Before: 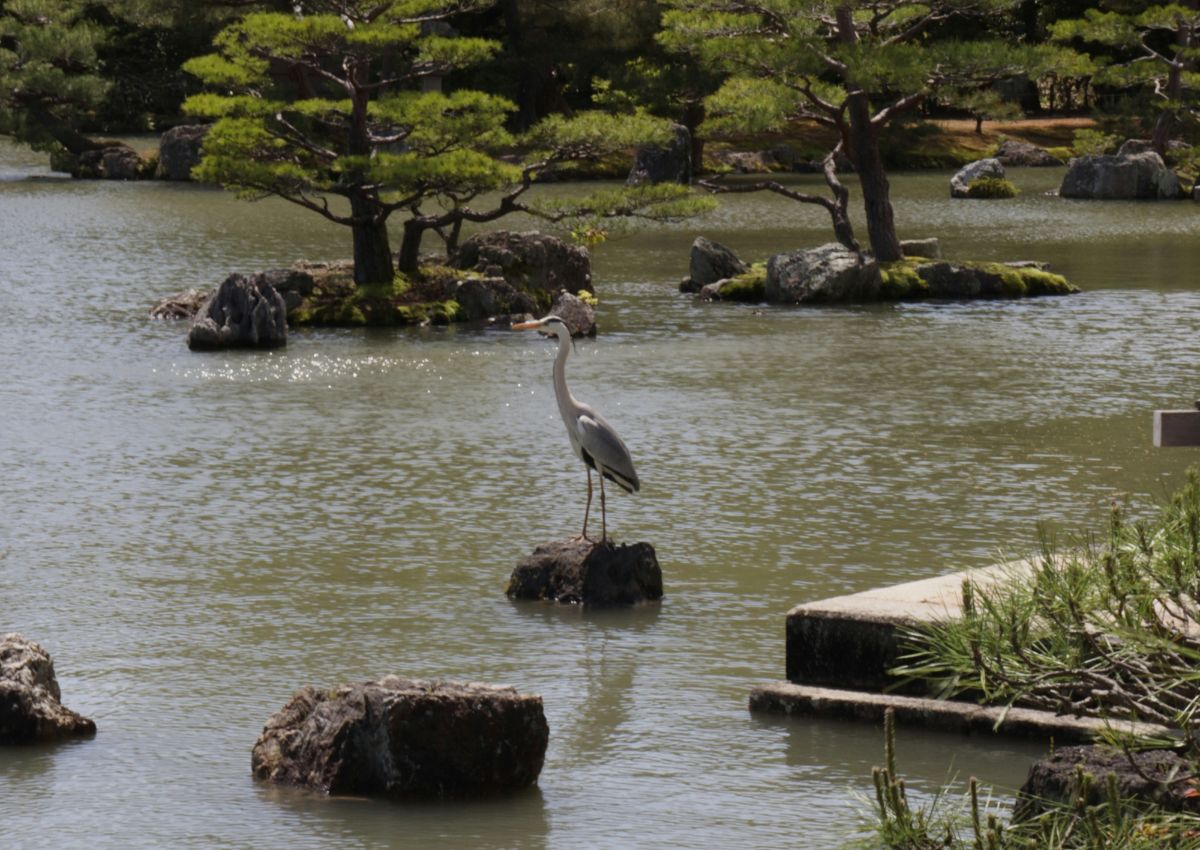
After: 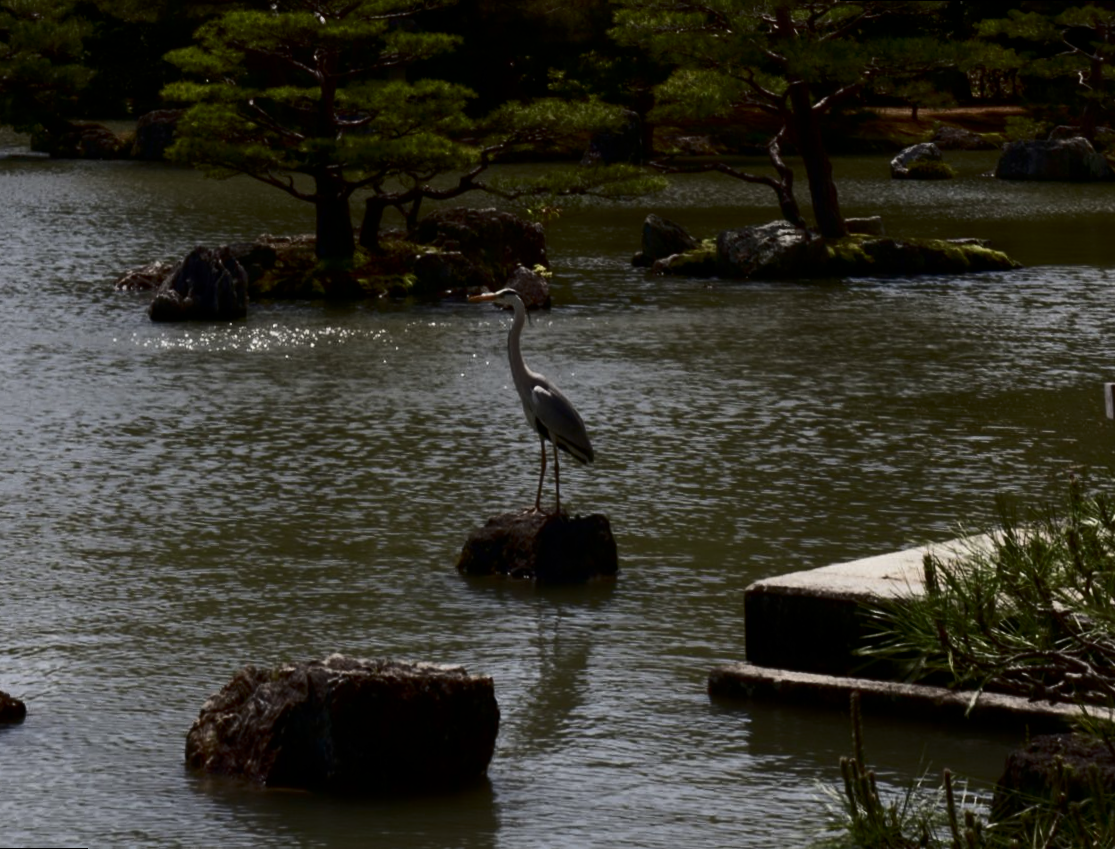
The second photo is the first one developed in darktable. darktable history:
rotate and perspective: rotation 0.215°, lens shift (vertical) -0.139, crop left 0.069, crop right 0.939, crop top 0.002, crop bottom 0.996
contrast brightness saturation: contrast 0.13, brightness -0.24, saturation 0.14
color balance rgb: perceptual saturation grading › highlights -31.88%, perceptual saturation grading › mid-tones 5.8%, perceptual saturation grading › shadows 18.12%, perceptual brilliance grading › highlights 3.62%, perceptual brilliance grading › mid-tones -18.12%, perceptual brilliance grading › shadows -41.3%
